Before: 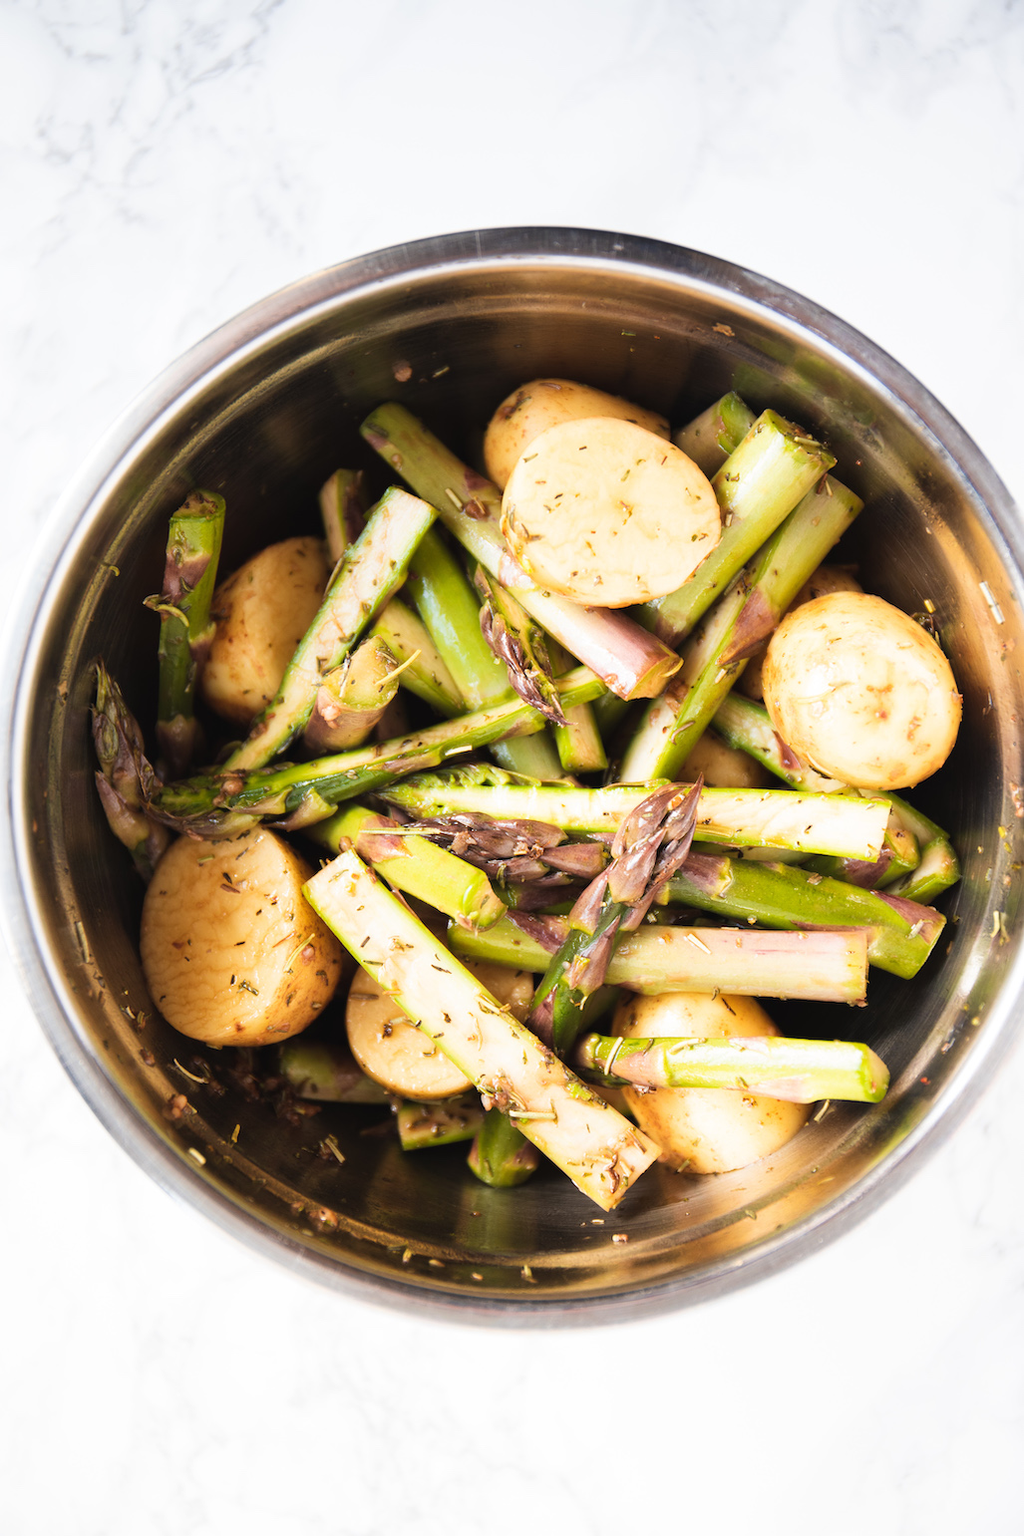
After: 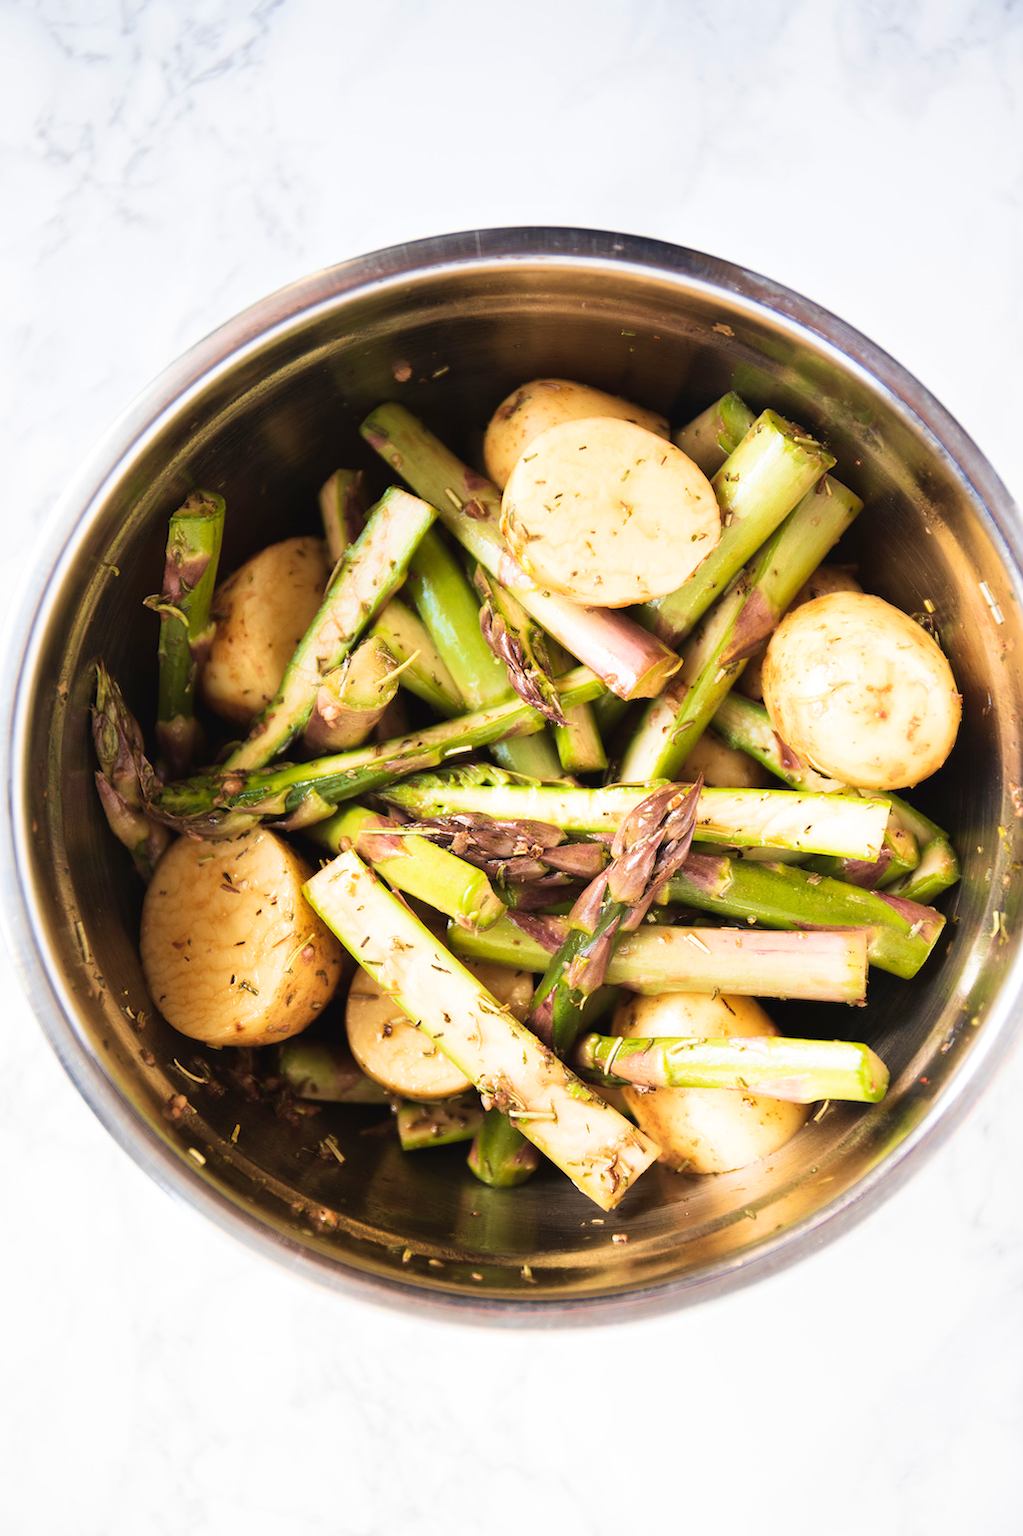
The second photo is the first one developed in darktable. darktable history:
velvia: strength 44.78%
tone equalizer: mask exposure compensation -0.515 EV
